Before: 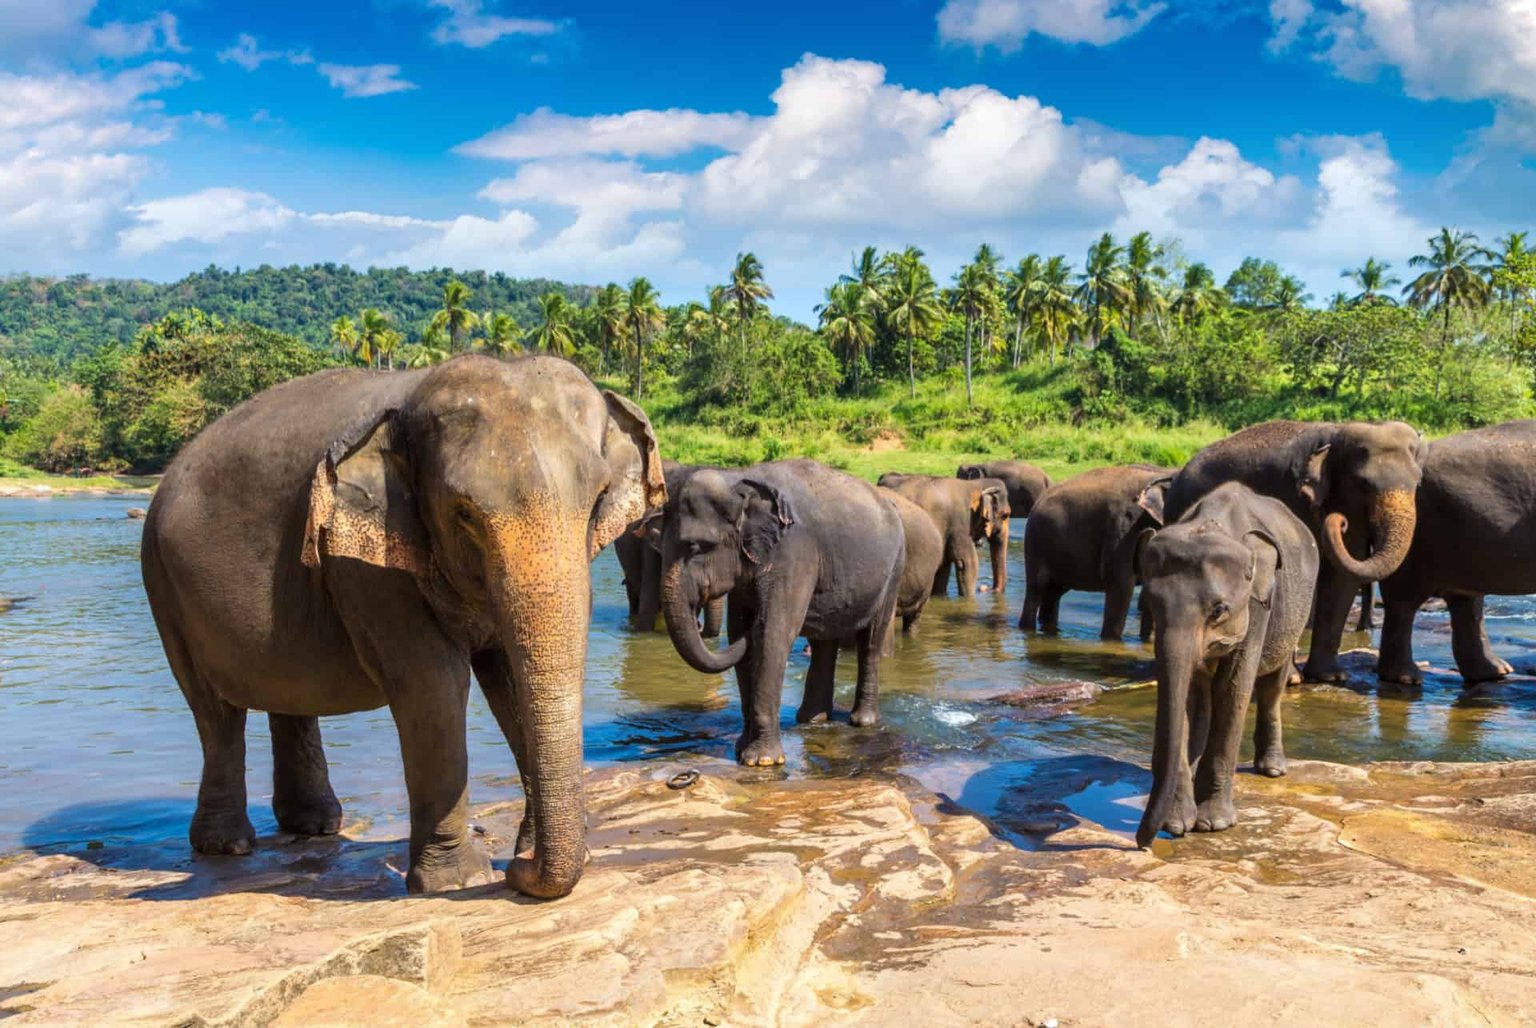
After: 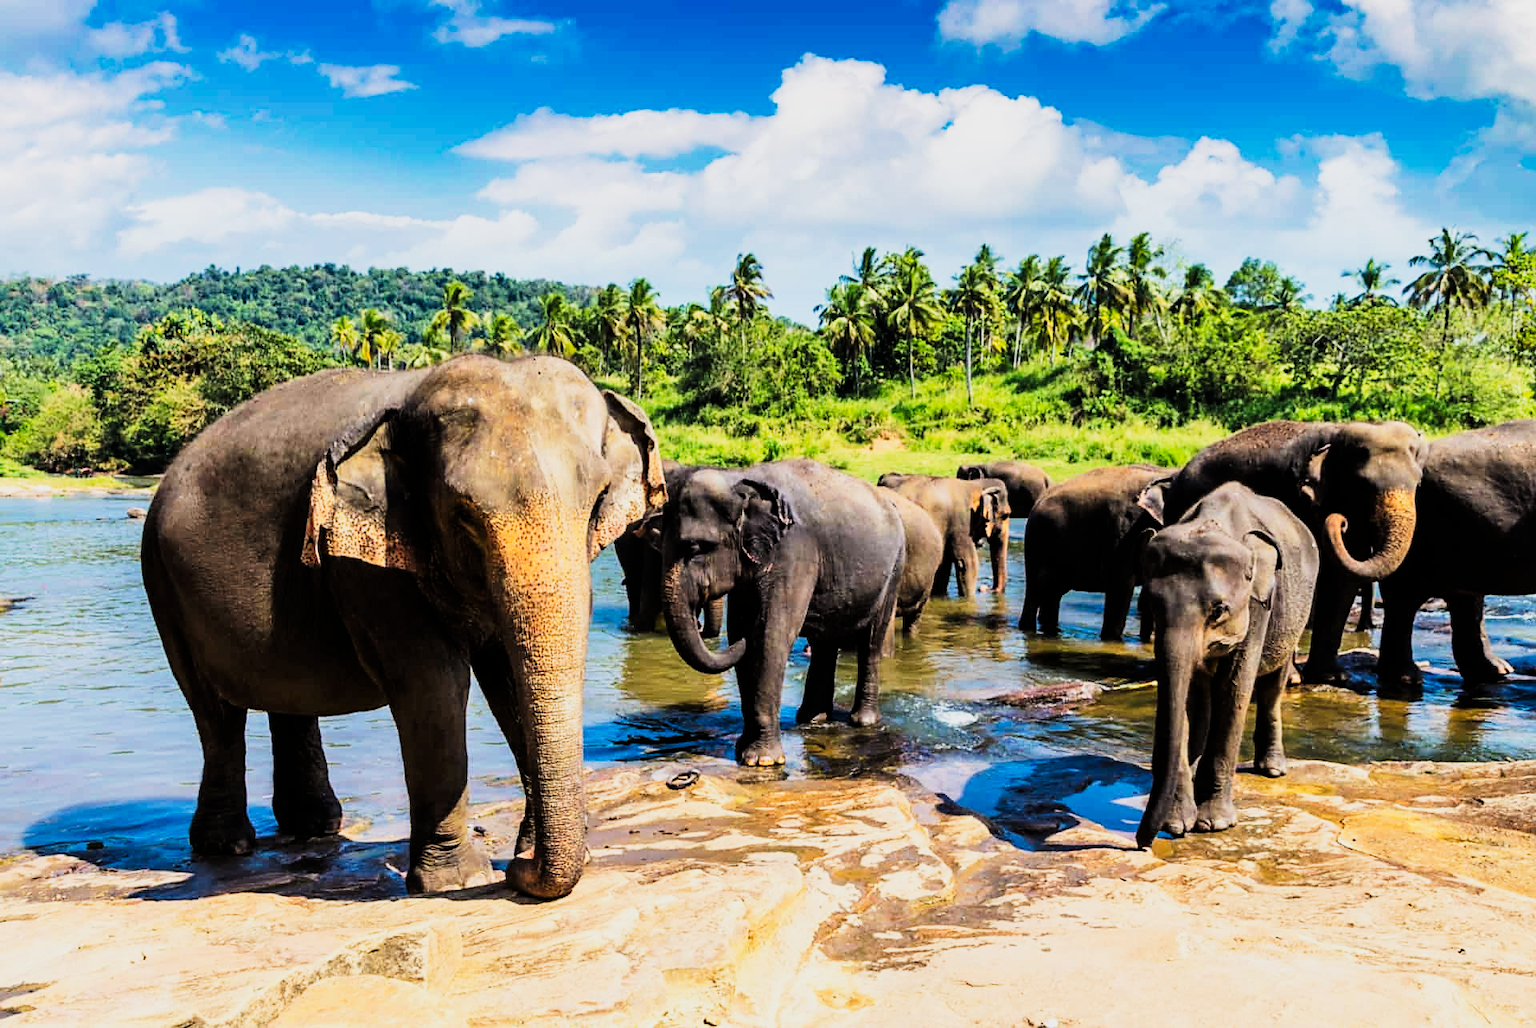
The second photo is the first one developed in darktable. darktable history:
filmic rgb: black relative exposure -7.5 EV, white relative exposure 4.99 EV, hardness 3.31, contrast 1.297, iterations of high-quality reconstruction 0
sharpen: radius 1.886, amount 0.4, threshold 1.341
tone curve: curves: ch0 [(0, 0.001) (0.139, 0.096) (0.311, 0.278) (0.495, 0.531) (0.718, 0.816) (0.841, 0.909) (1, 0.967)]; ch1 [(0, 0) (0.272, 0.249) (0.388, 0.385) (0.469, 0.456) (0.495, 0.497) (0.538, 0.554) (0.578, 0.605) (0.707, 0.778) (1, 1)]; ch2 [(0, 0) (0.125, 0.089) (0.353, 0.329) (0.443, 0.408) (0.502, 0.499) (0.557, 0.542) (0.608, 0.635) (1, 1)], preserve colors none
